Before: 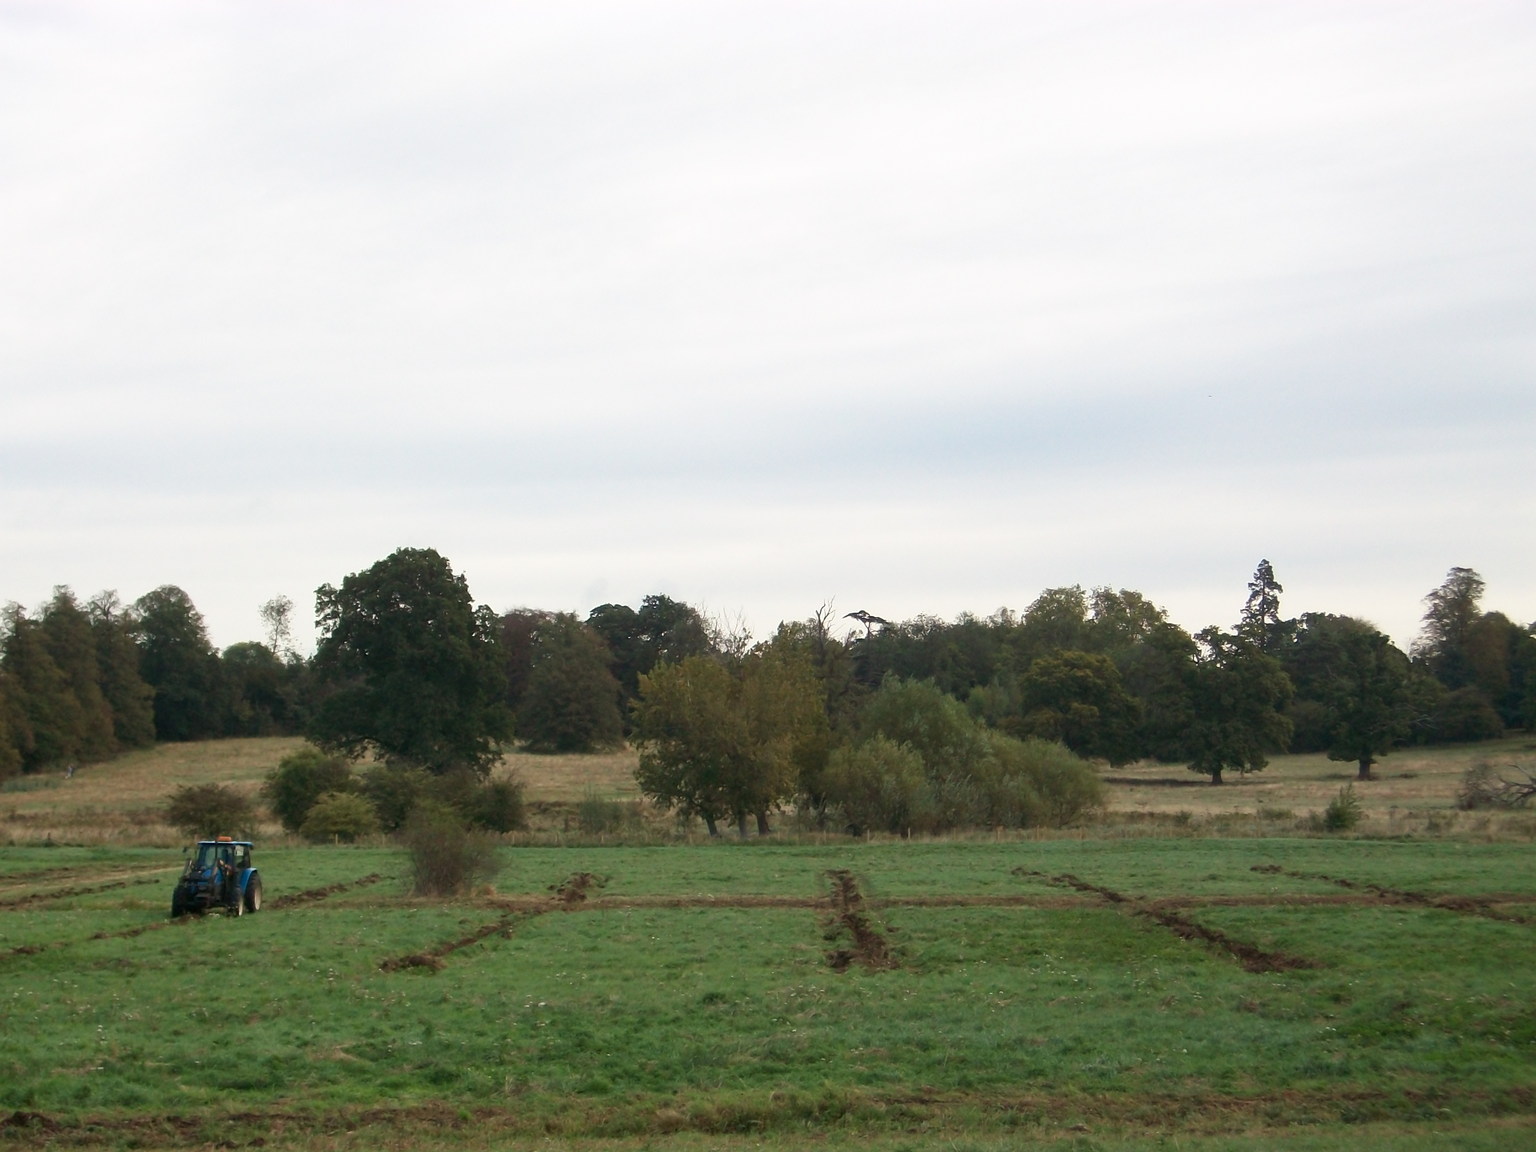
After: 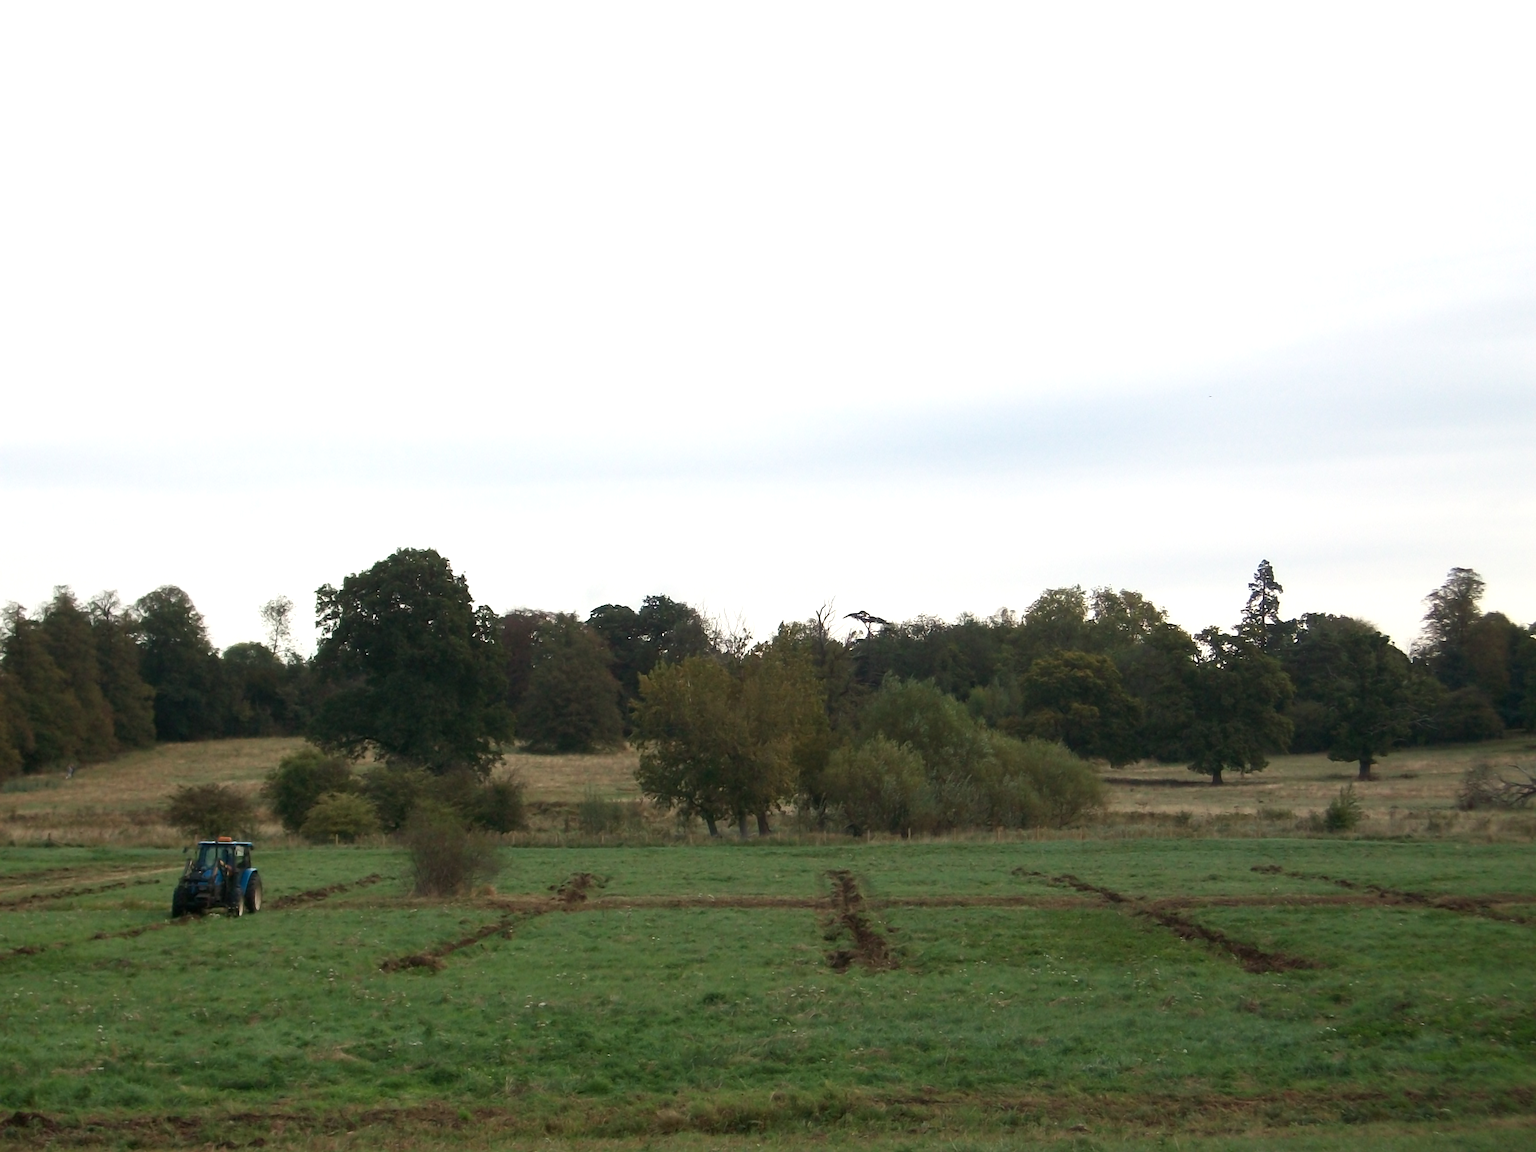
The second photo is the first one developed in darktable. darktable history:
tone equalizer: -8 EV -0.001 EV, -7 EV 0.002 EV, -6 EV -0.003 EV, -5 EV -0.015 EV, -4 EV -0.068 EV, -3 EV -0.222 EV, -2 EV -0.284 EV, -1 EV 0.091 EV, +0 EV 0.283 EV, smoothing diameter 24.99%, edges refinement/feathering 10.99, preserve details guided filter
